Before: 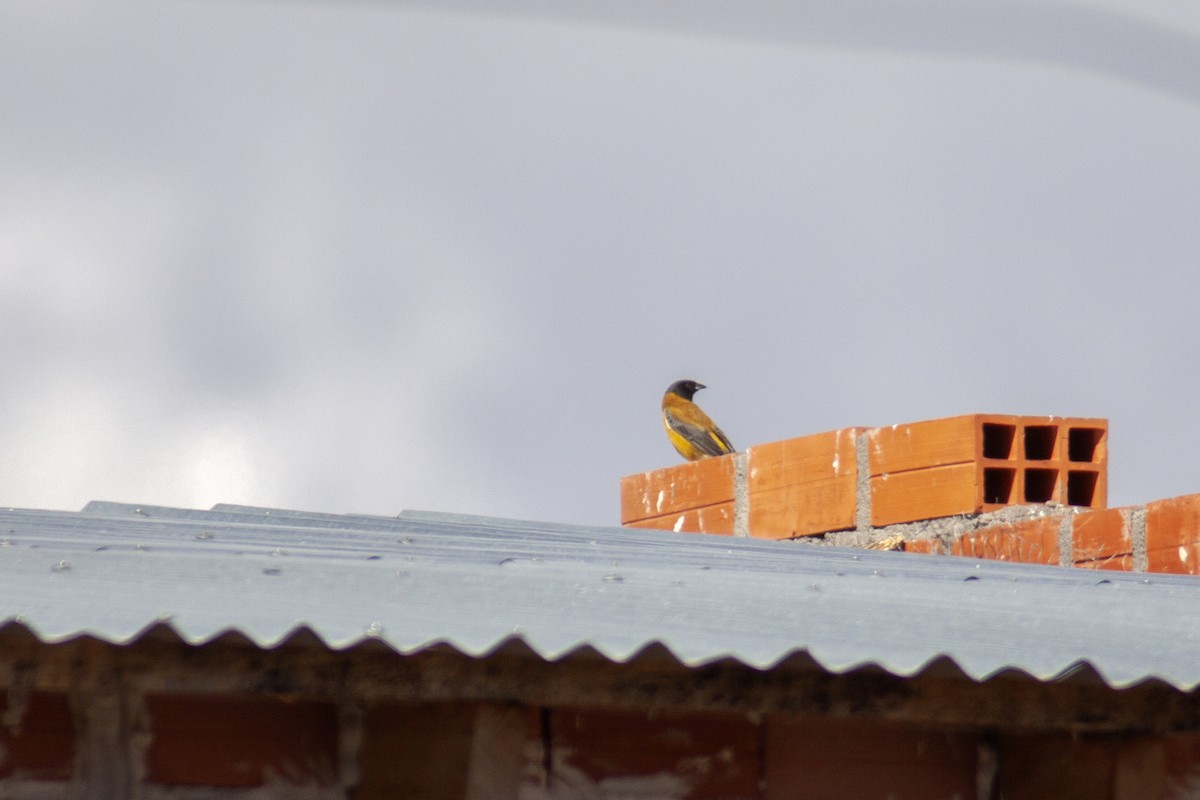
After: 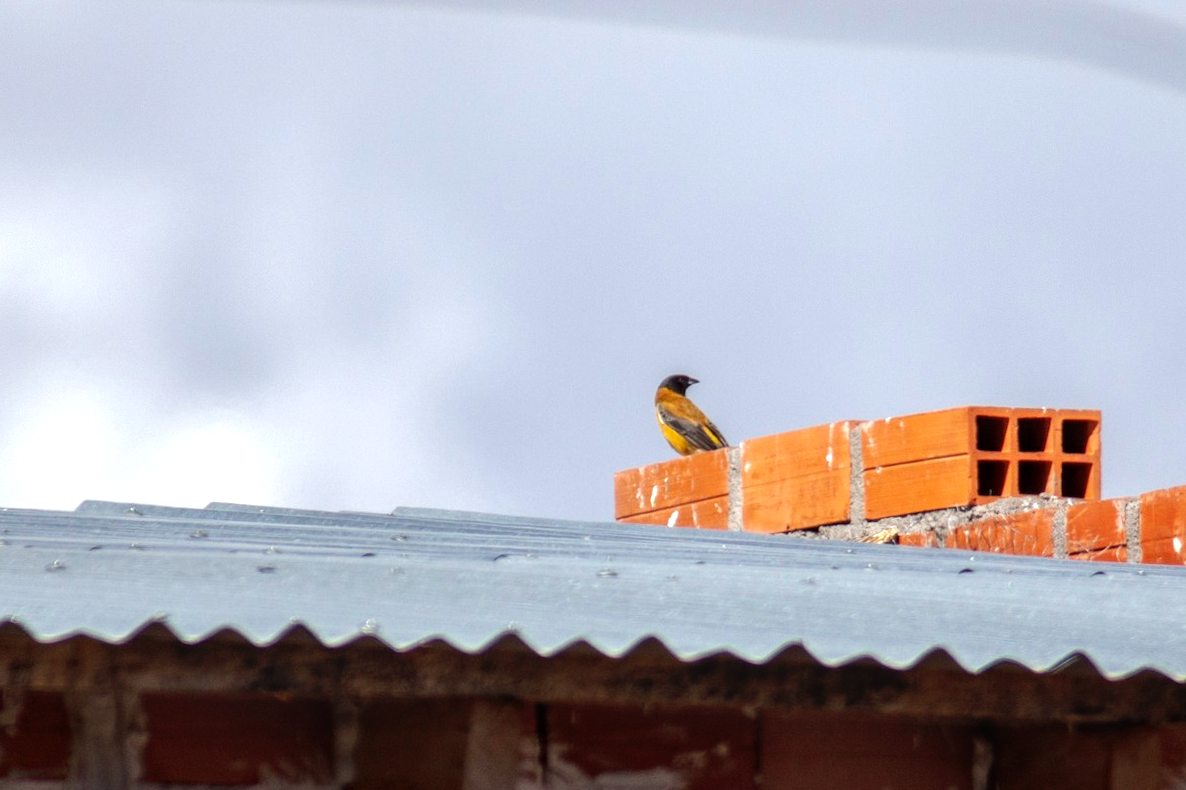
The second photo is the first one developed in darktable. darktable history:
white balance: red 0.974, blue 1.044
tone equalizer: -8 EV -0.417 EV, -7 EV -0.389 EV, -6 EV -0.333 EV, -5 EV -0.222 EV, -3 EV 0.222 EV, -2 EV 0.333 EV, -1 EV 0.389 EV, +0 EV 0.417 EV, edges refinement/feathering 500, mask exposure compensation -1.57 EV, preserve details no
local contrast: detail 130%
rotate and perspective: rotation -0.45°, automatic cropping original format, crop left 0.008, crop right 0.992, crop top 0.012, crop bottom 0.988
